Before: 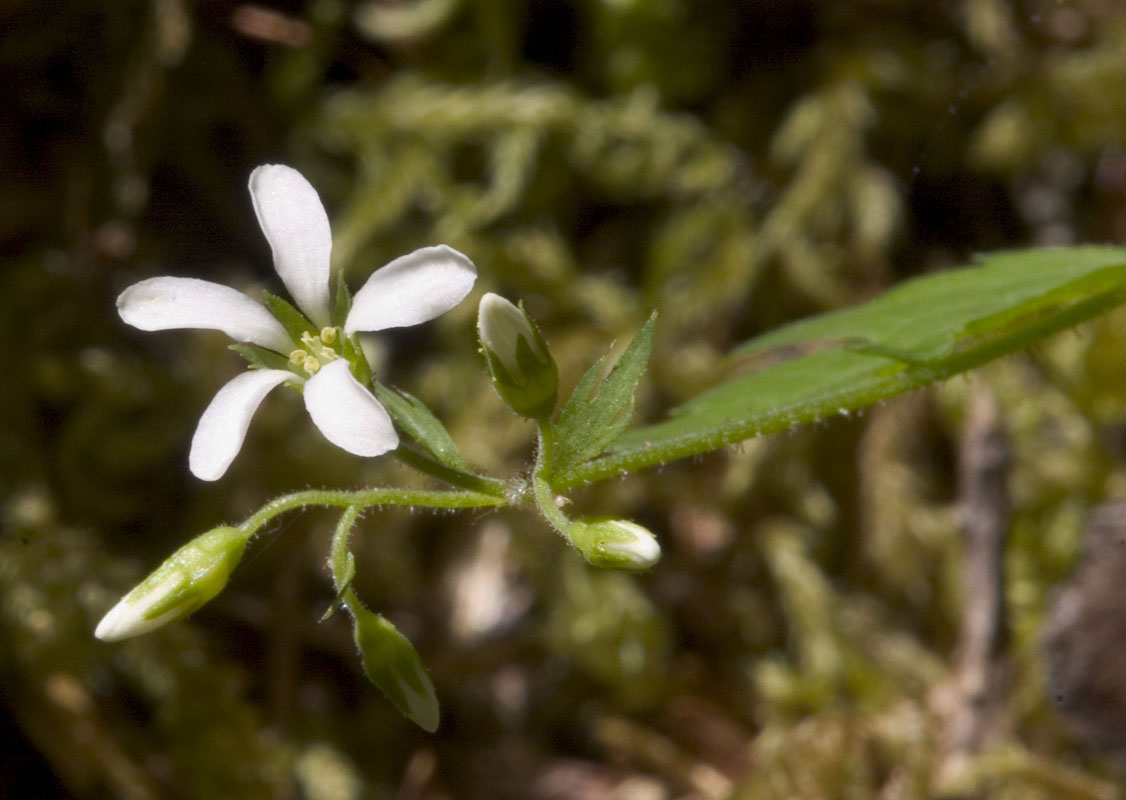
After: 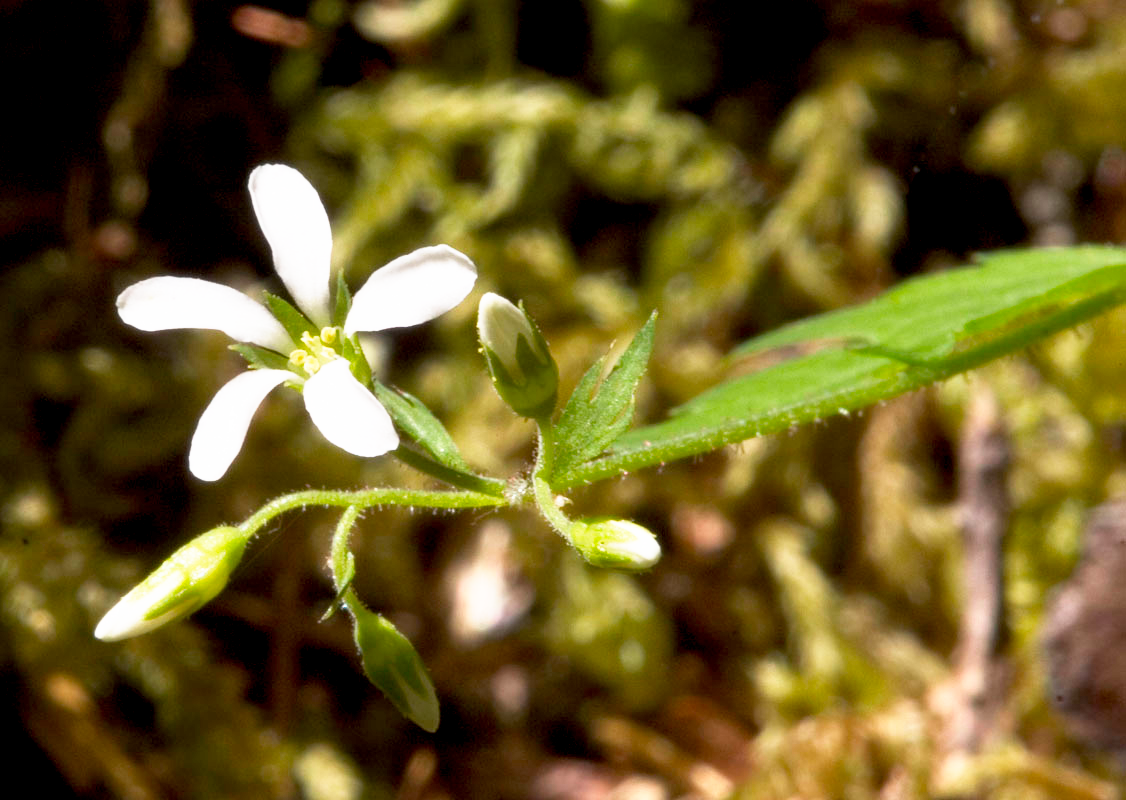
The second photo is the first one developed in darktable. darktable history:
base curve: curves: ch0 [(0, 0) (0.495, 0.917) (1, 1)], preserve colors none
exposure: black level correction 0.005, exposure 0.004 EV, compensate exposure bias true, compensate highlight preservation false
